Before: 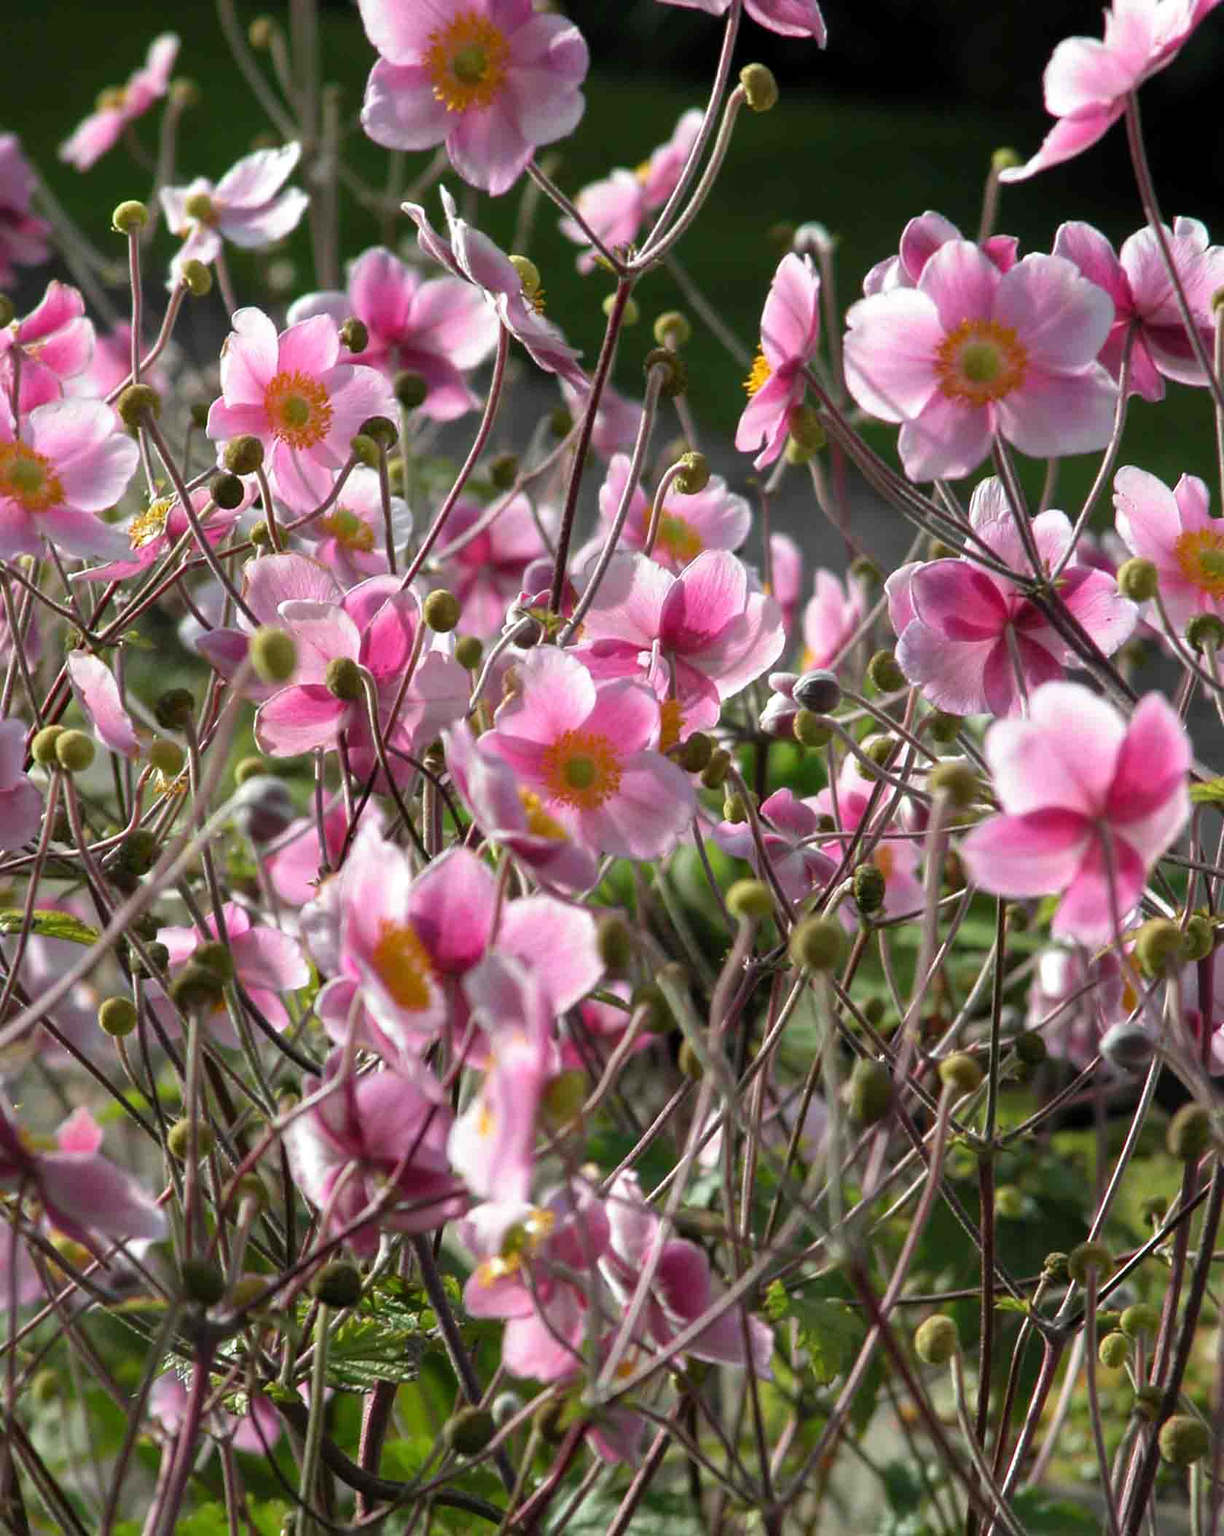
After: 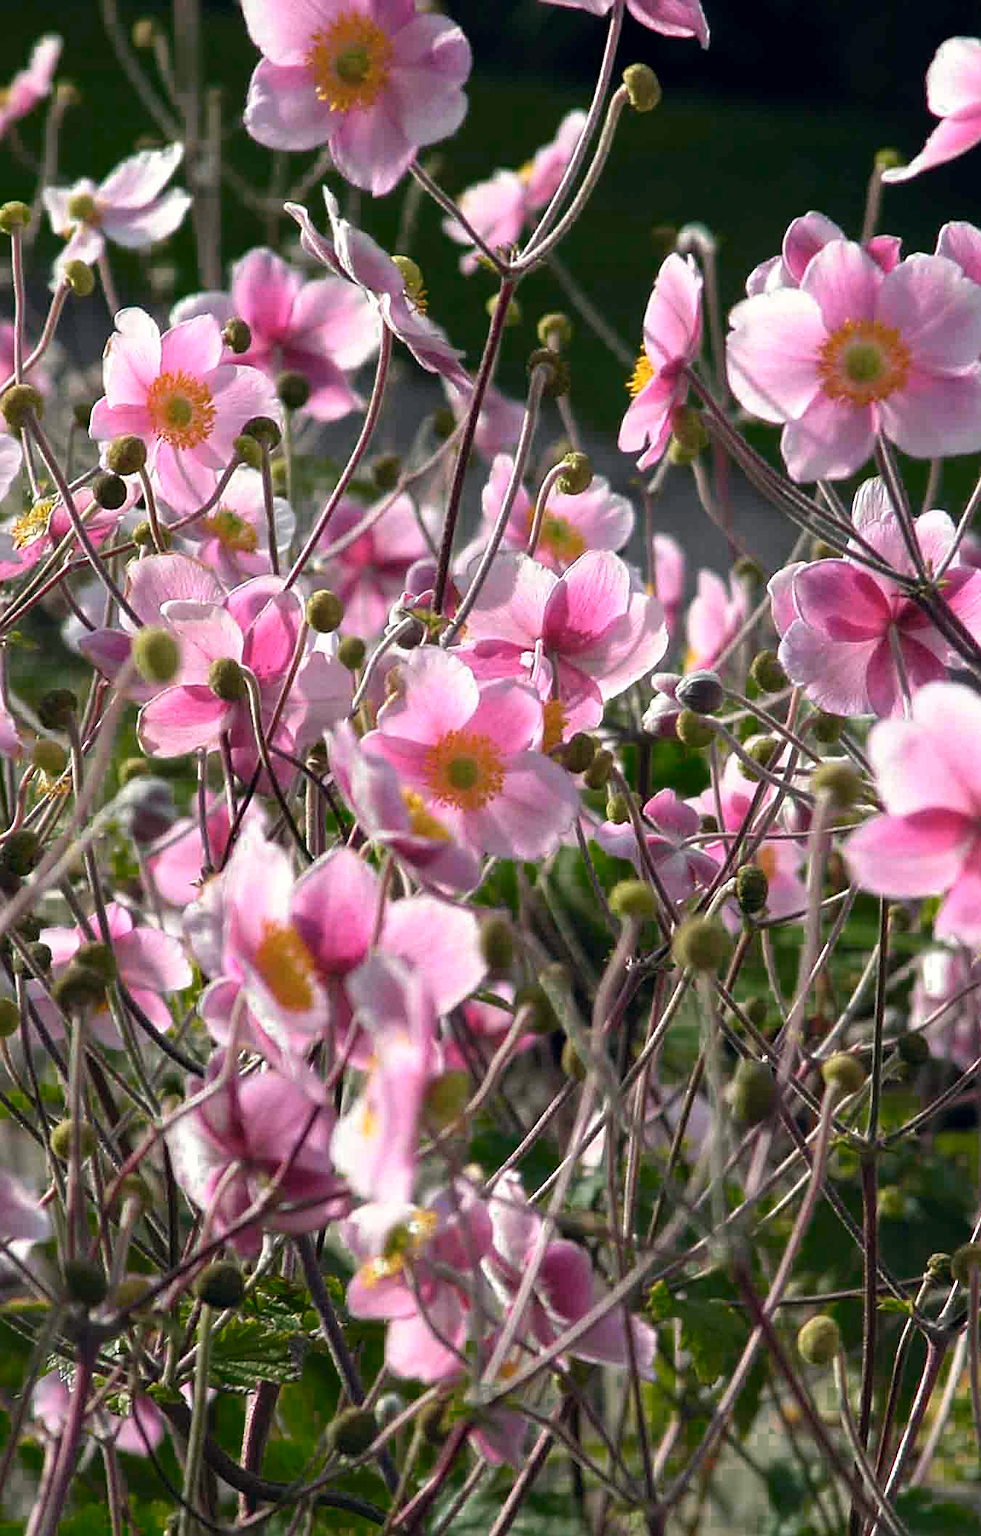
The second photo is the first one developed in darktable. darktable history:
color zones: curves: ch0 [(0.25, 0.5) (0.347, 0.092) (0.75, 0.5)]; ch1 [(0.25, 0.5) (0.33, 0.51) (0.75, 0.5)]
color correction: highlights a* 0.207, highlights b* 2.7, shadows a* -0.874, shadows b* -4.78
sharpen: on, module defaults
crop and rotate: left 9.597%, right 10.195%
